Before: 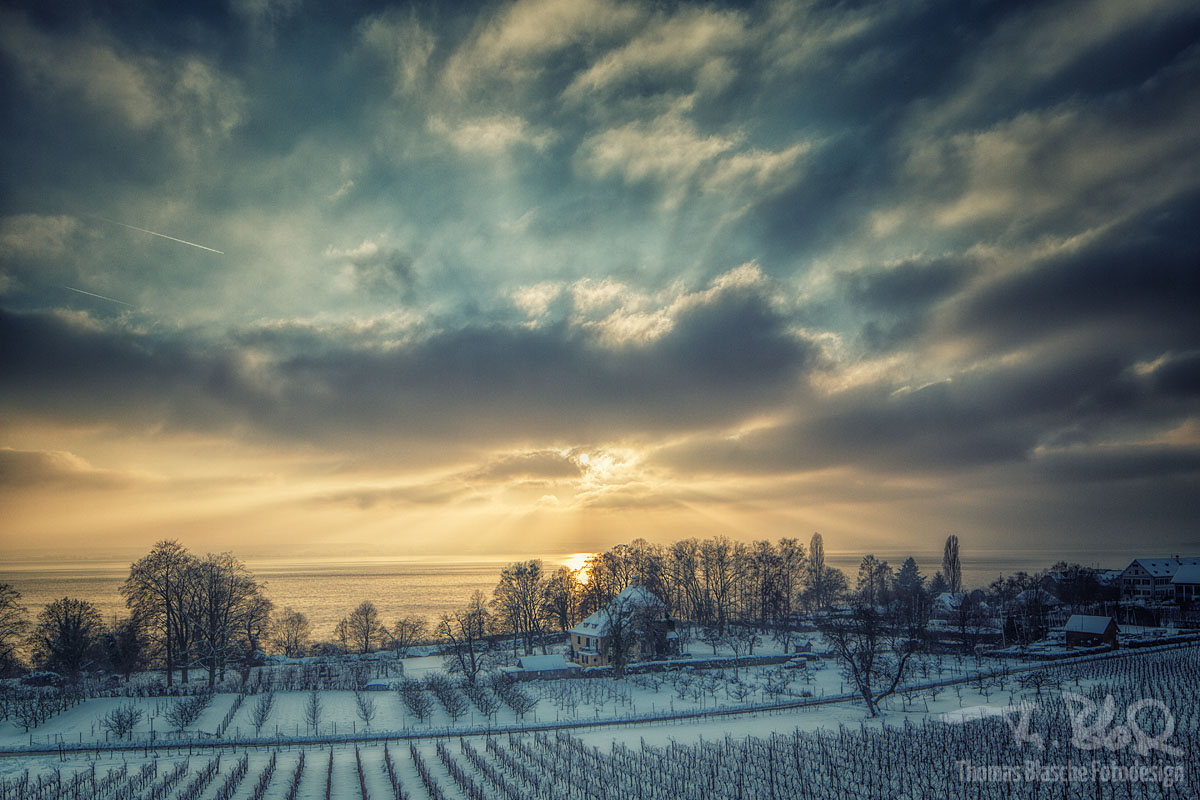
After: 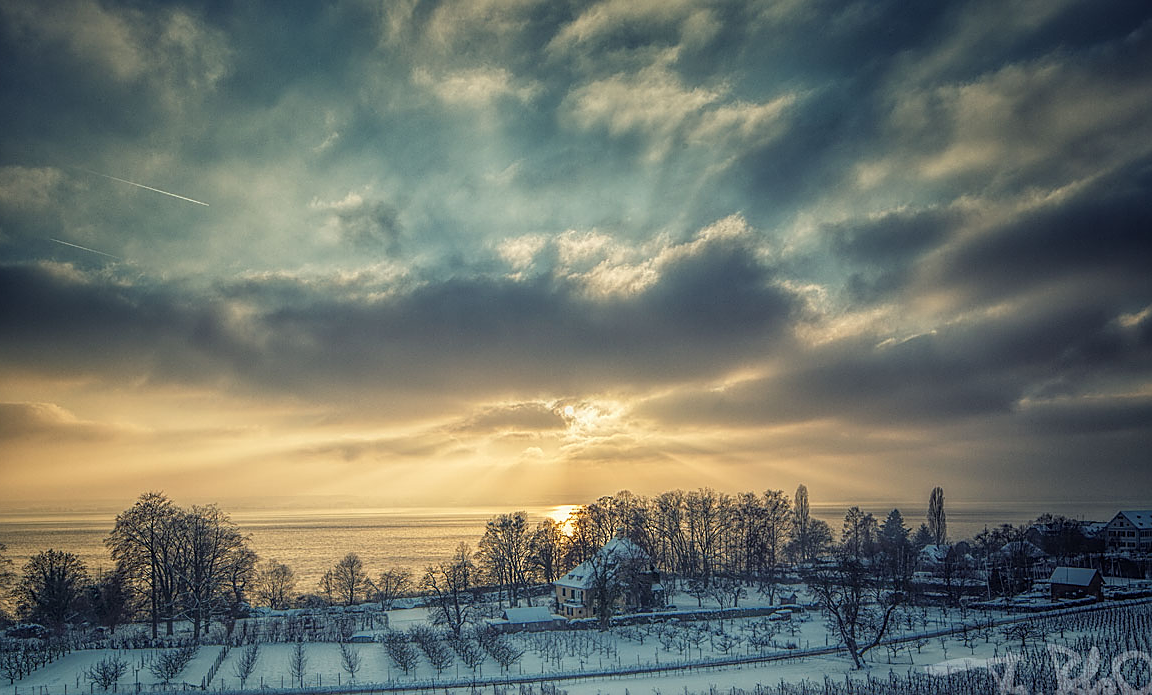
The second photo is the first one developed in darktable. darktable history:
crop: left 1.274%, top 6.093%, right 1.537%, bottom 7.025%
sharpen: on, module defaults
